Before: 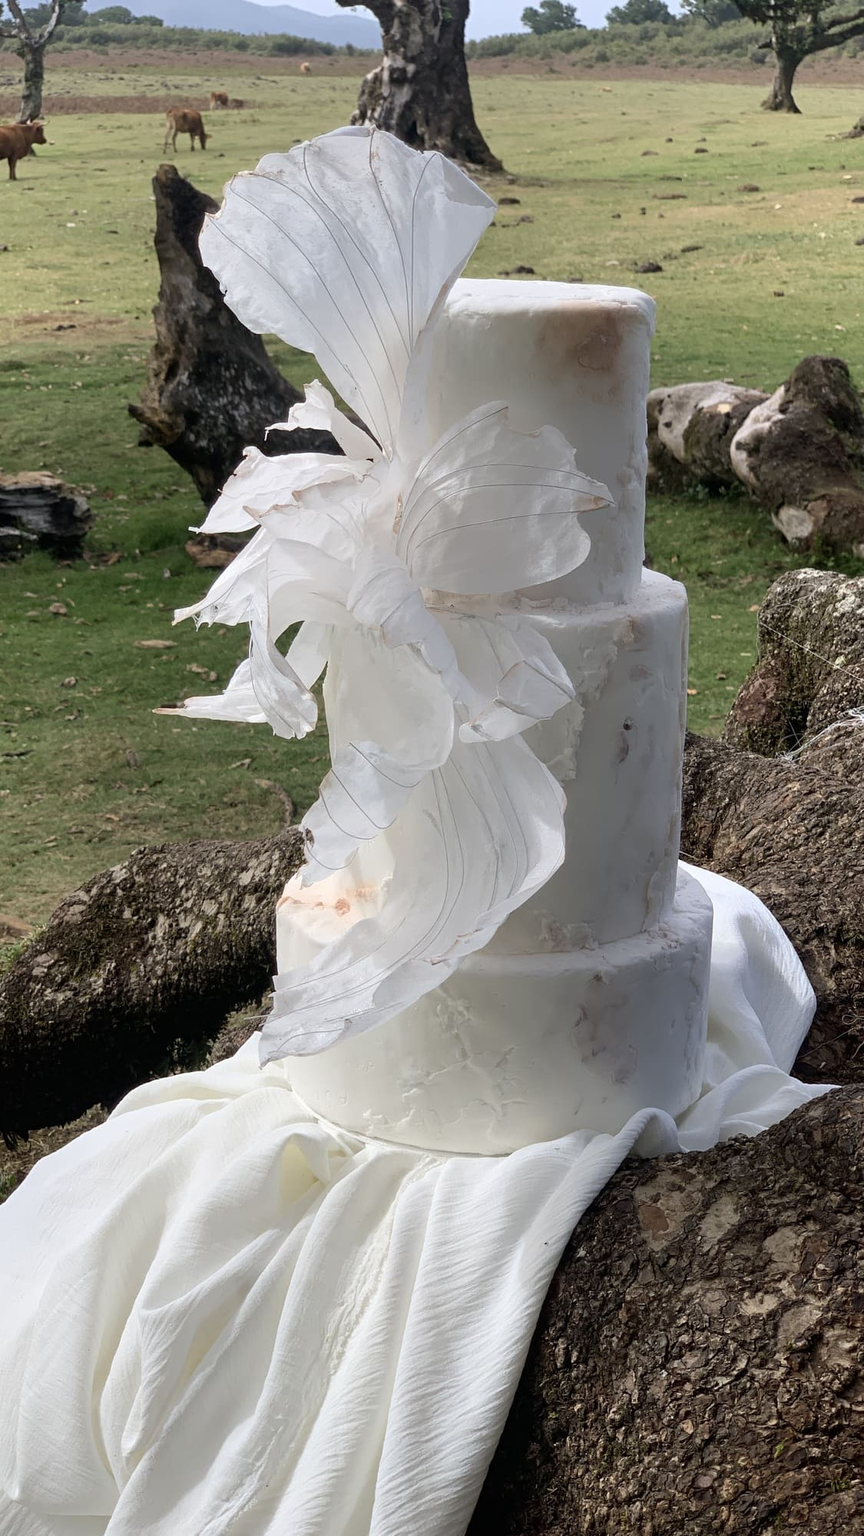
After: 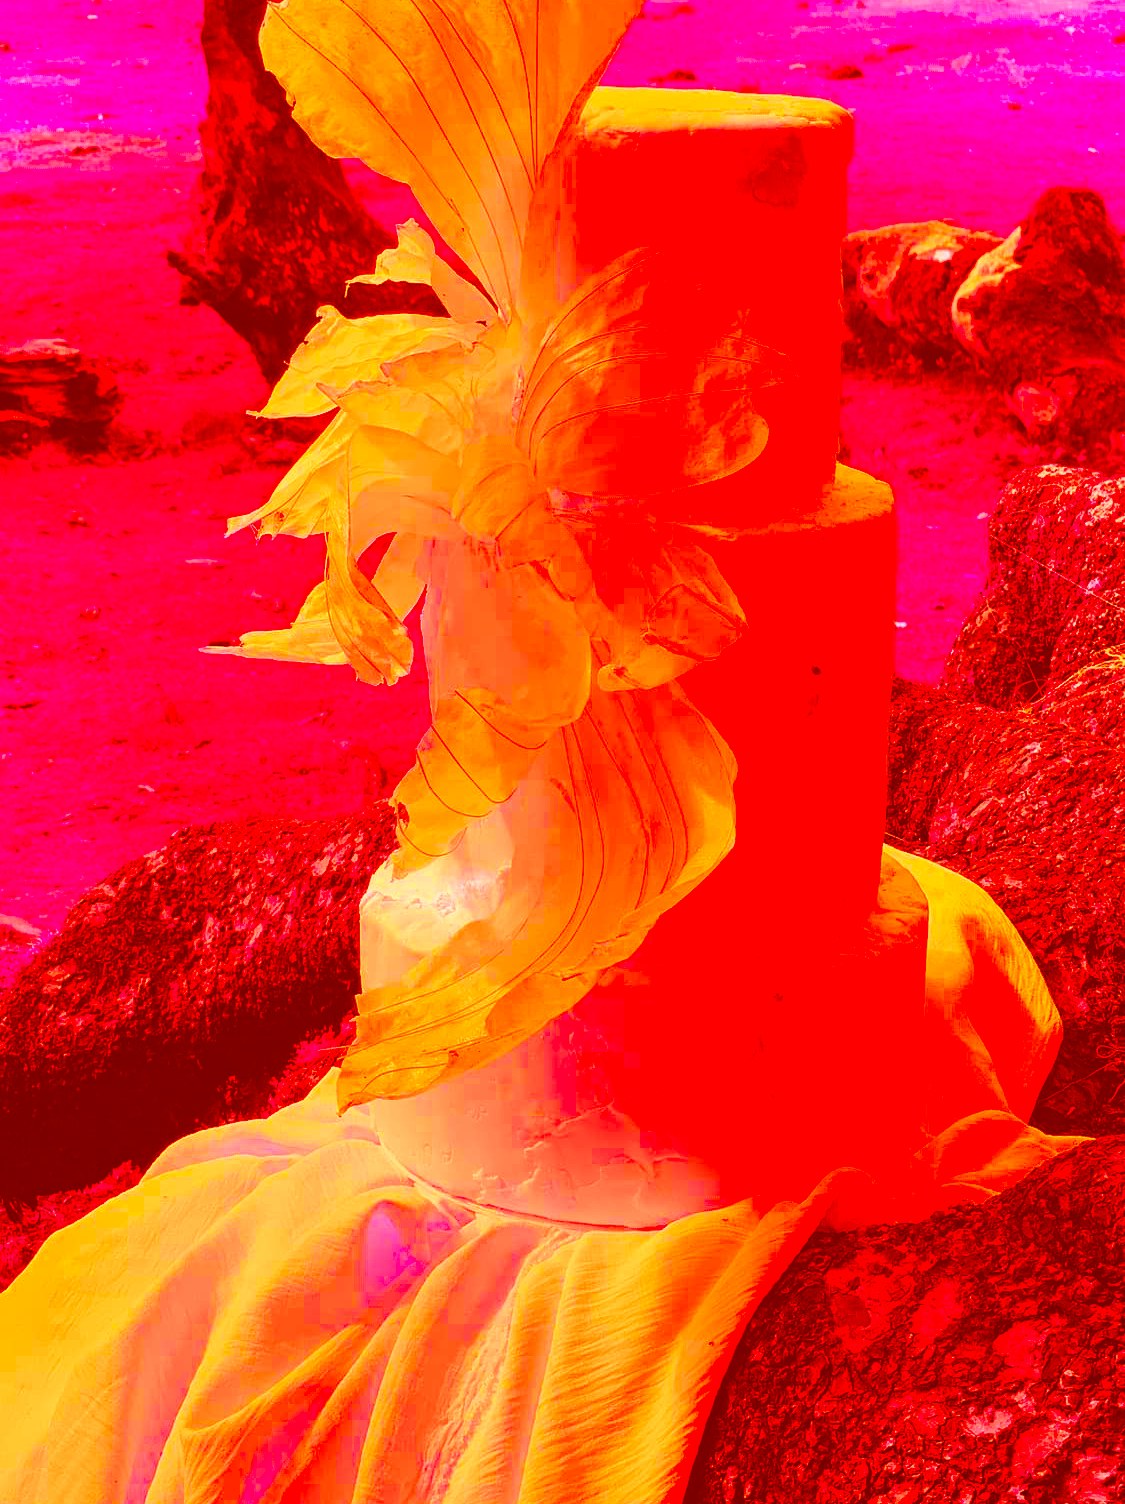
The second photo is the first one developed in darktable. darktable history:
exposure: black level correction 0, exposure 0.697 EV, compensate highlight preservation false
crop: top 13.81%, bottom 10.987%
tone equalizer: -8 EV -0.448 EV, -7 EV -0.361 EV, -6 EV -0.366 EV, -5 EV -0.237 EV, -3 EV 0.231 EV, -2 EV 0.356 EV, -1 EV 0.388 EV, +0 EV 0.401 EV, edges refinement/feathering 500, mask exposure compensation -1.57 EV, preserve details no
color correction: highlights a* -39.48, highlights b* -39.63, shadows a* -39.81, shadows b* -39.3, saturation -2.98
